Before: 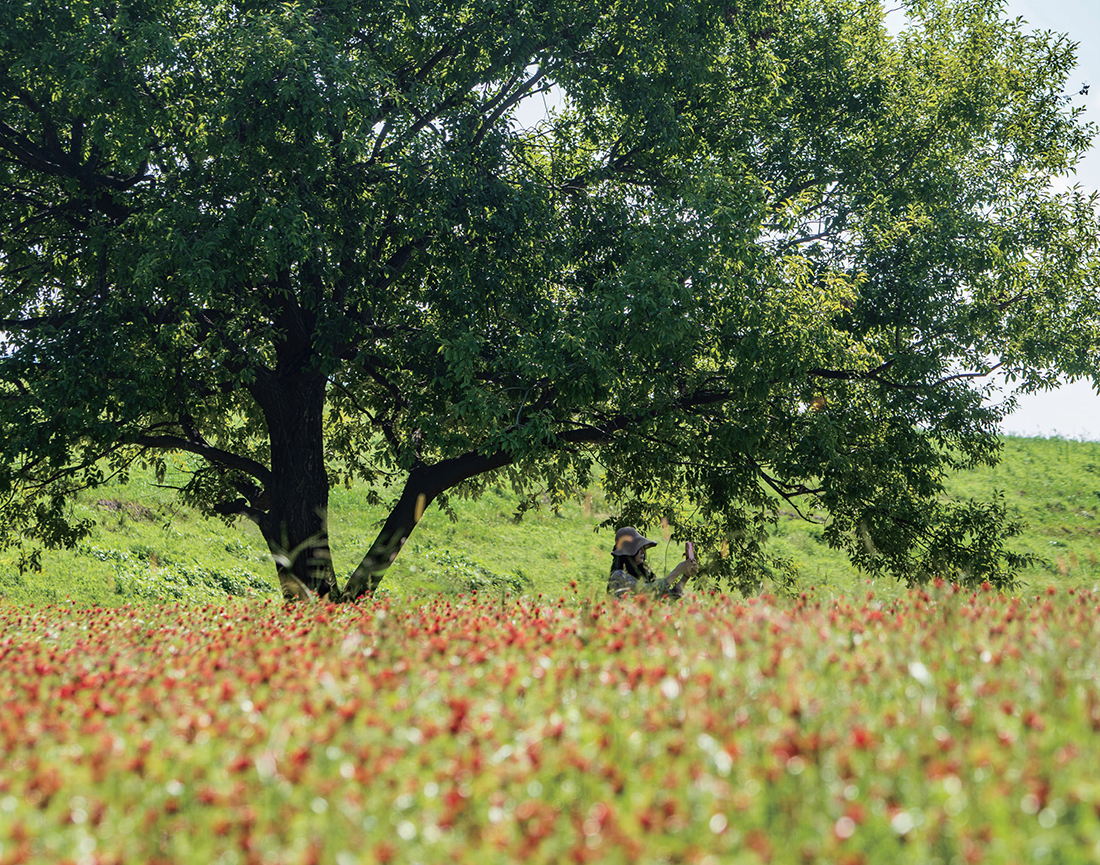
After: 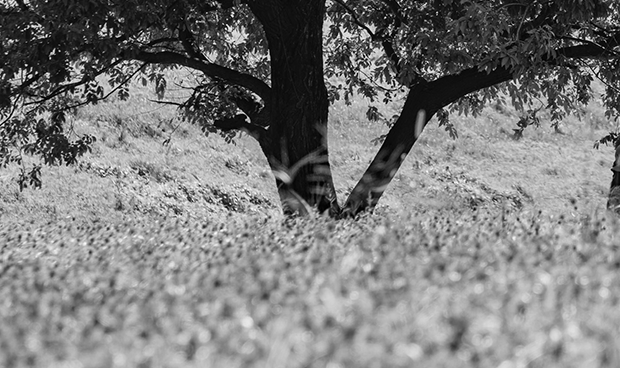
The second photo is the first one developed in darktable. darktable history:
shadows and highlights: shadows 35, highlights -35, soften with gaussian
crop: top 44.483%, right 43.593%, bottom 12.892%
contrast brightness saturation: saturation -1
